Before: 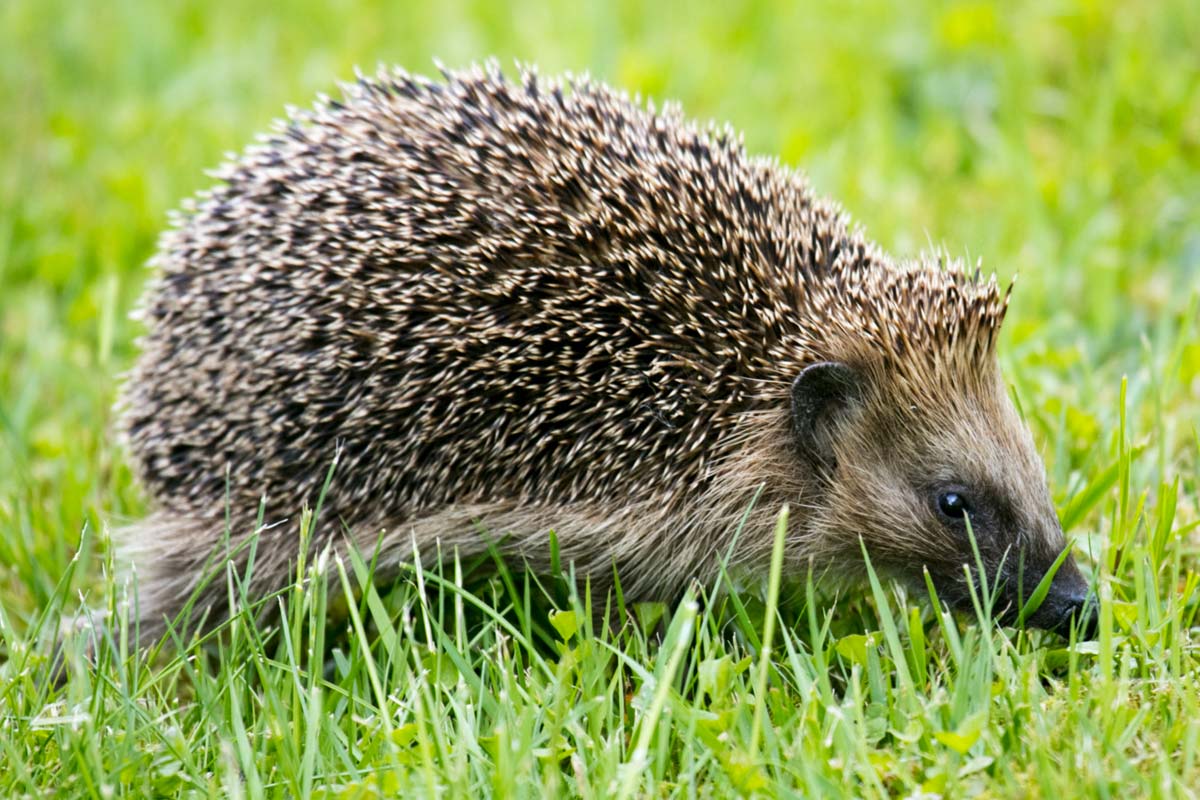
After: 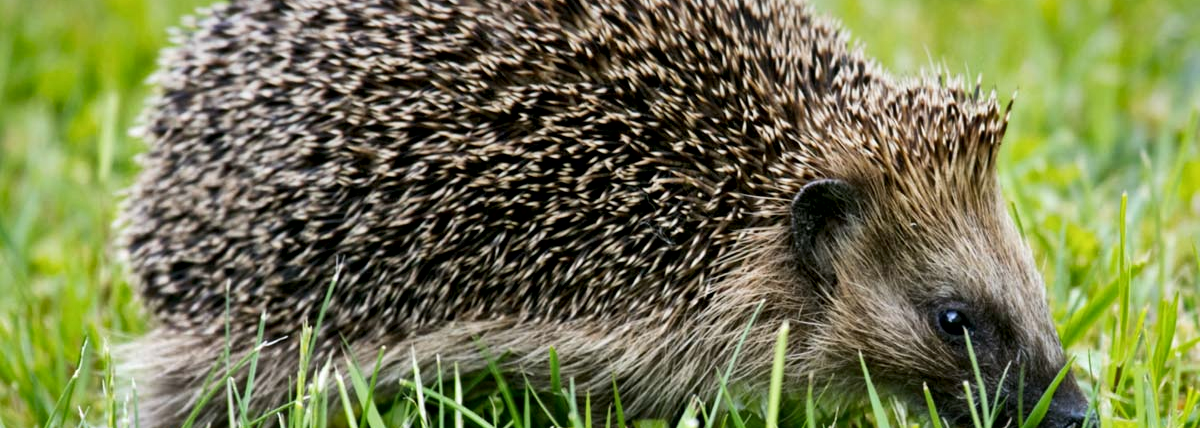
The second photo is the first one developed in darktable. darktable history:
crop and rotate: top 23.043%, bottom 23.437%
local contrast: mode bilateral grid, contrast 25, coarseness 60, detail 151%, midtone range 0.2
graduated density: on, module defaults
